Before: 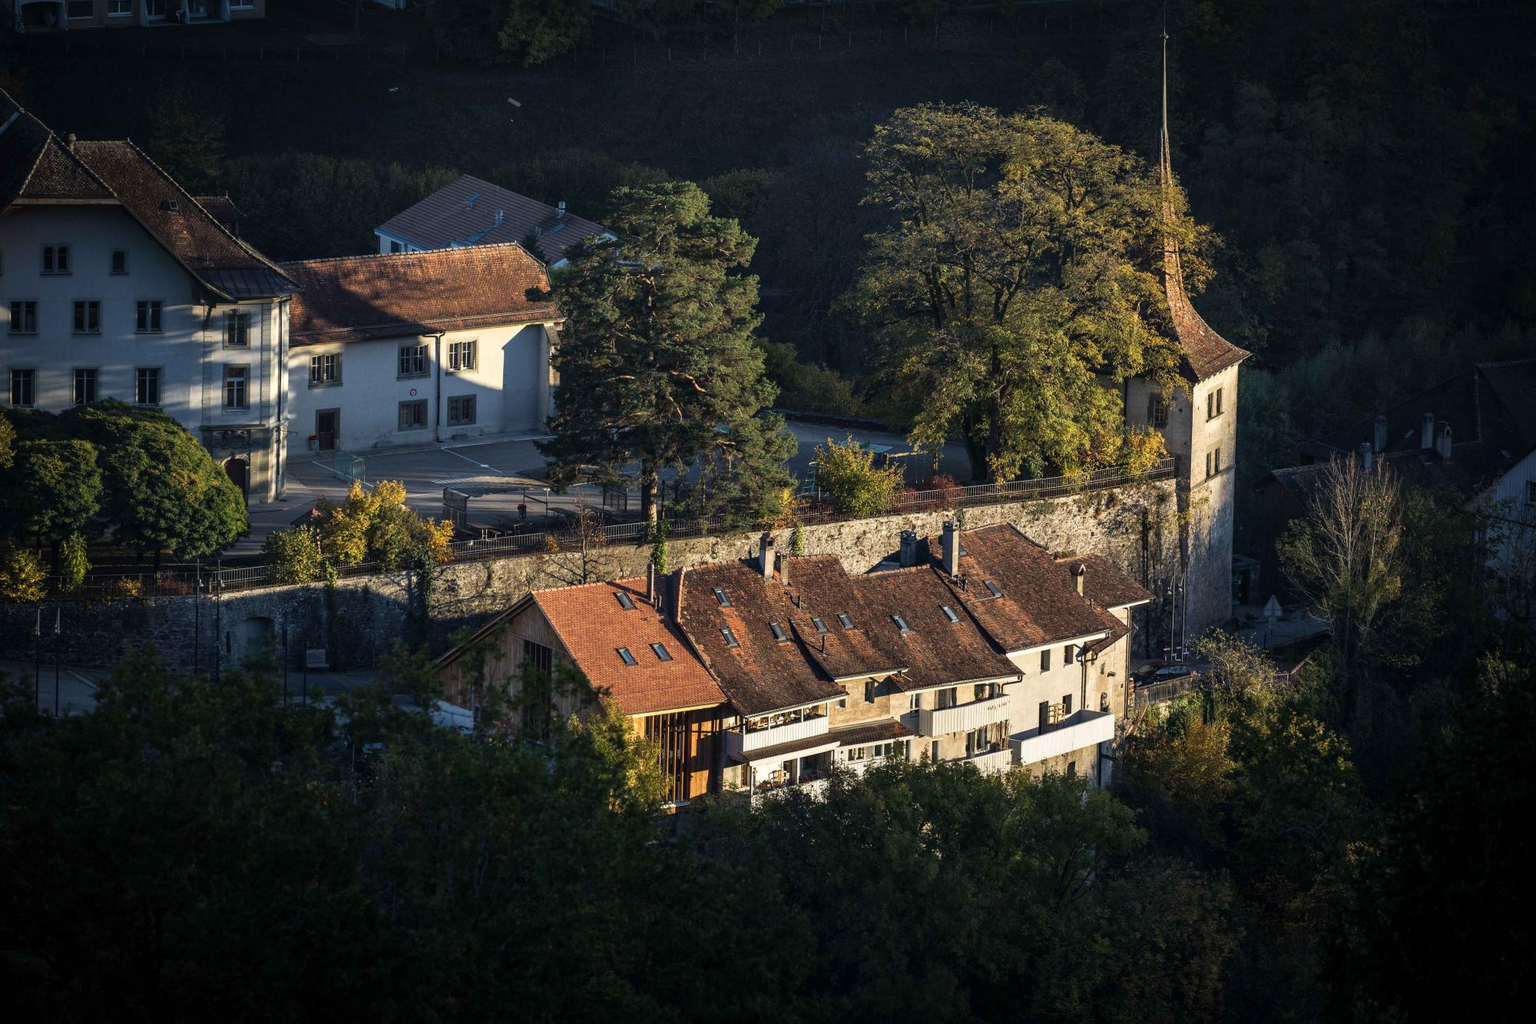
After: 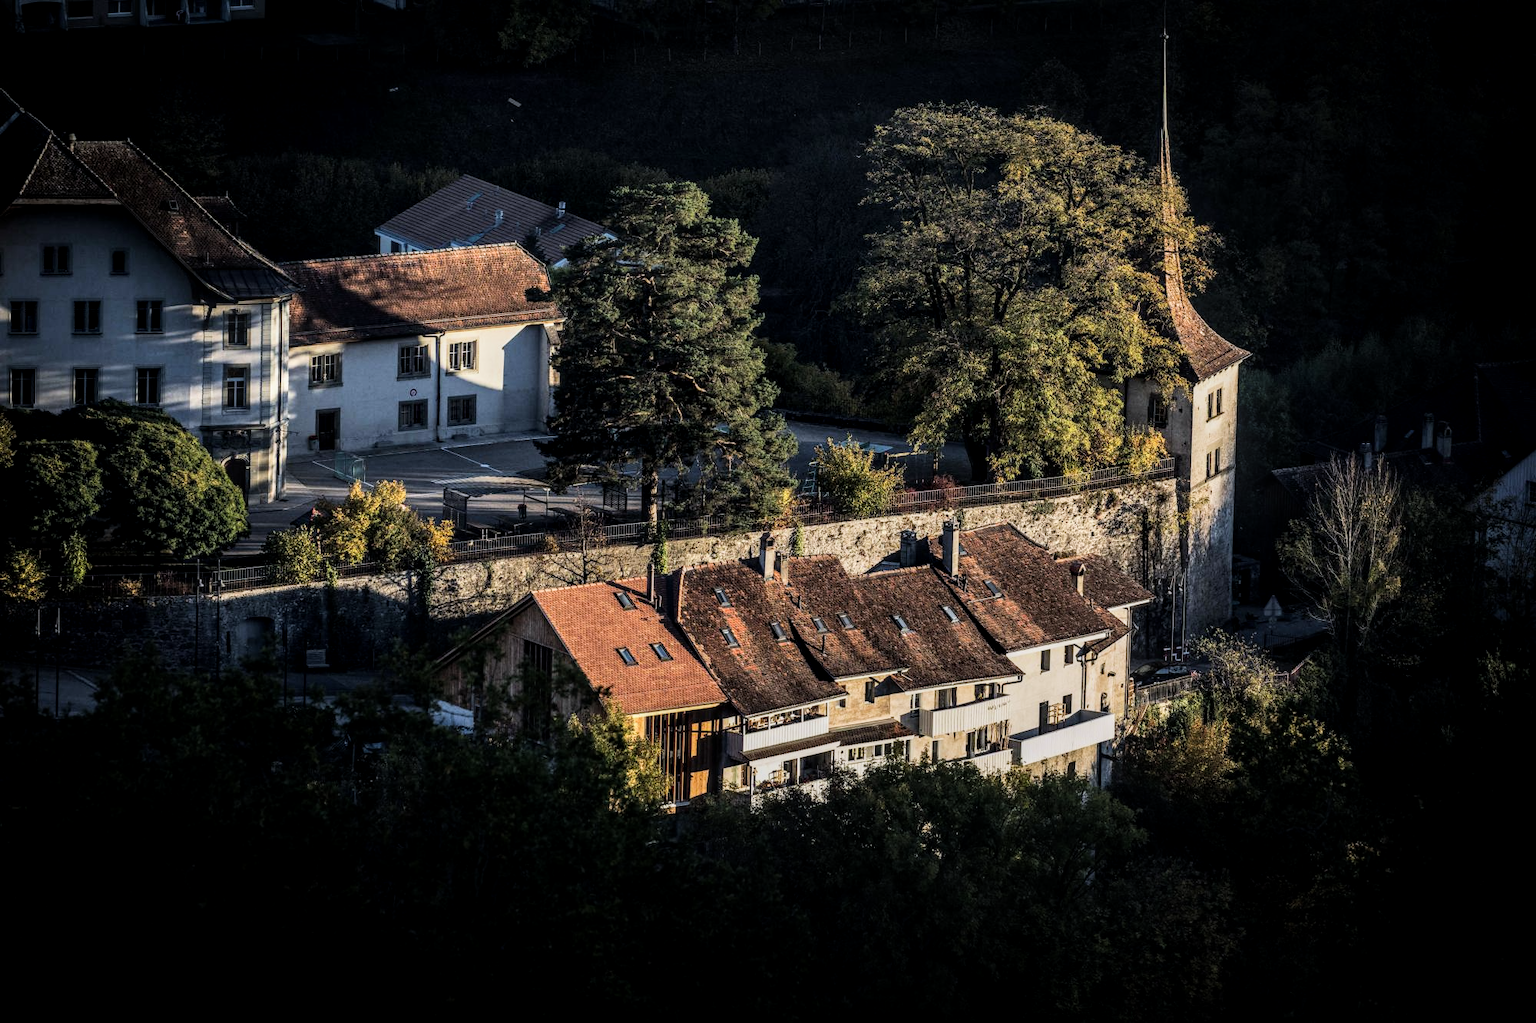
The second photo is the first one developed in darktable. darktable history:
local contrast: highlights 61%, detail 143%, midtone range 0.428
white balance: red 1.004, blue 1.024
filmic rgb: black relative exposure -7.5 EV, white relative exposure 5 EV, hardness 3.31, contrast 1.3, contrast in shadows safe
